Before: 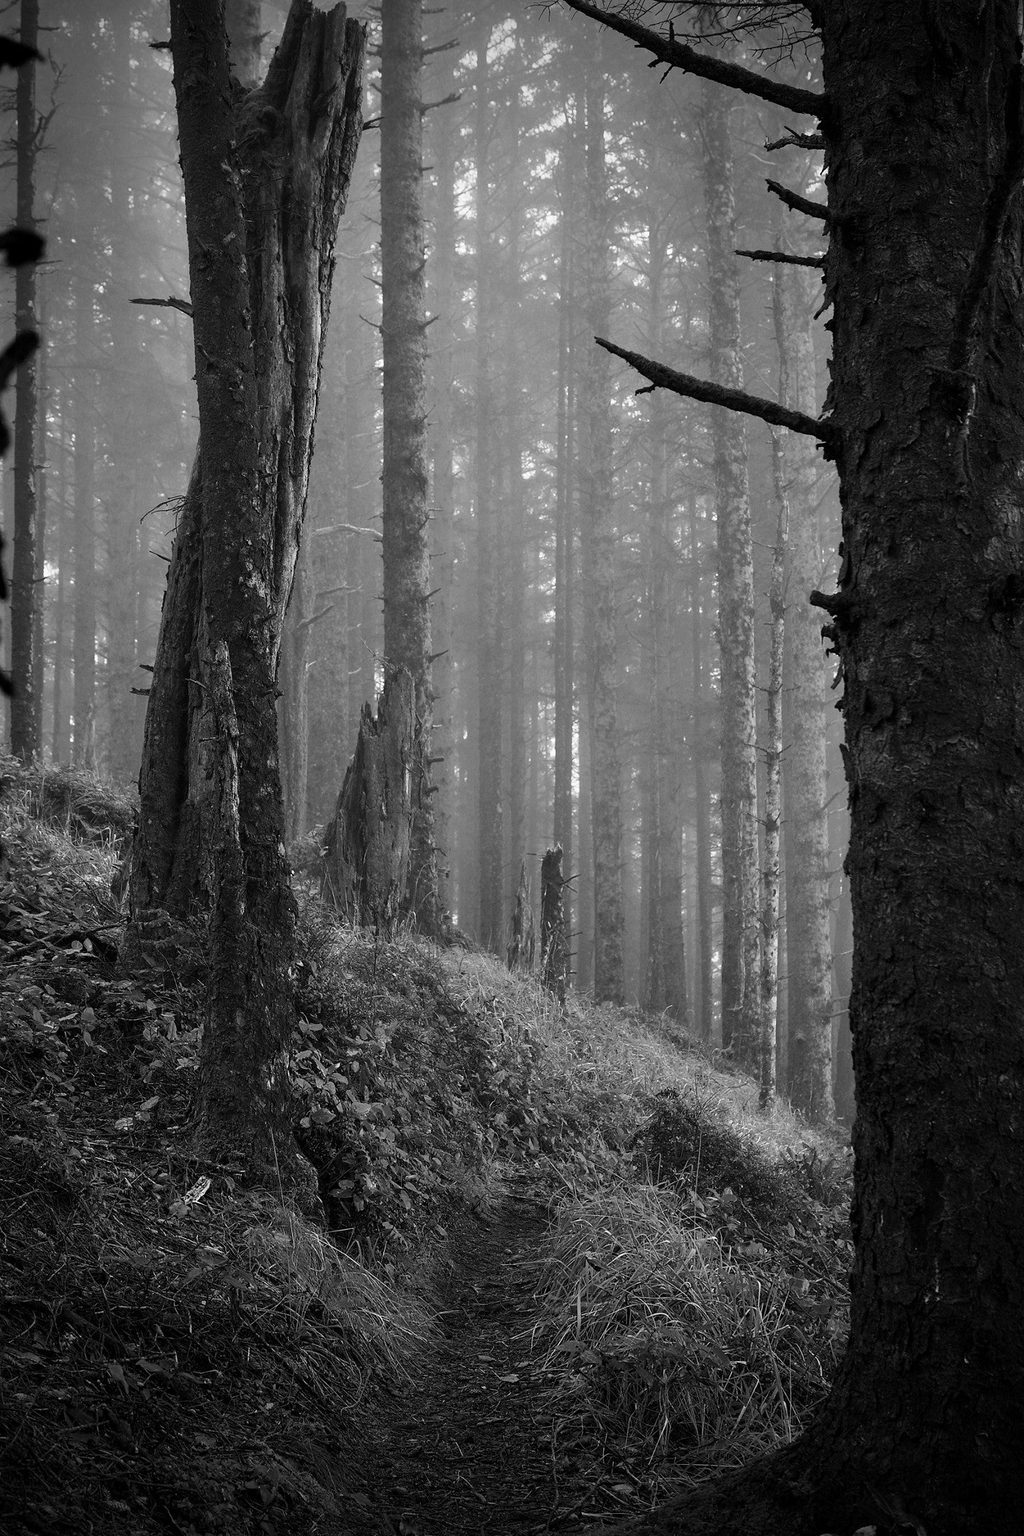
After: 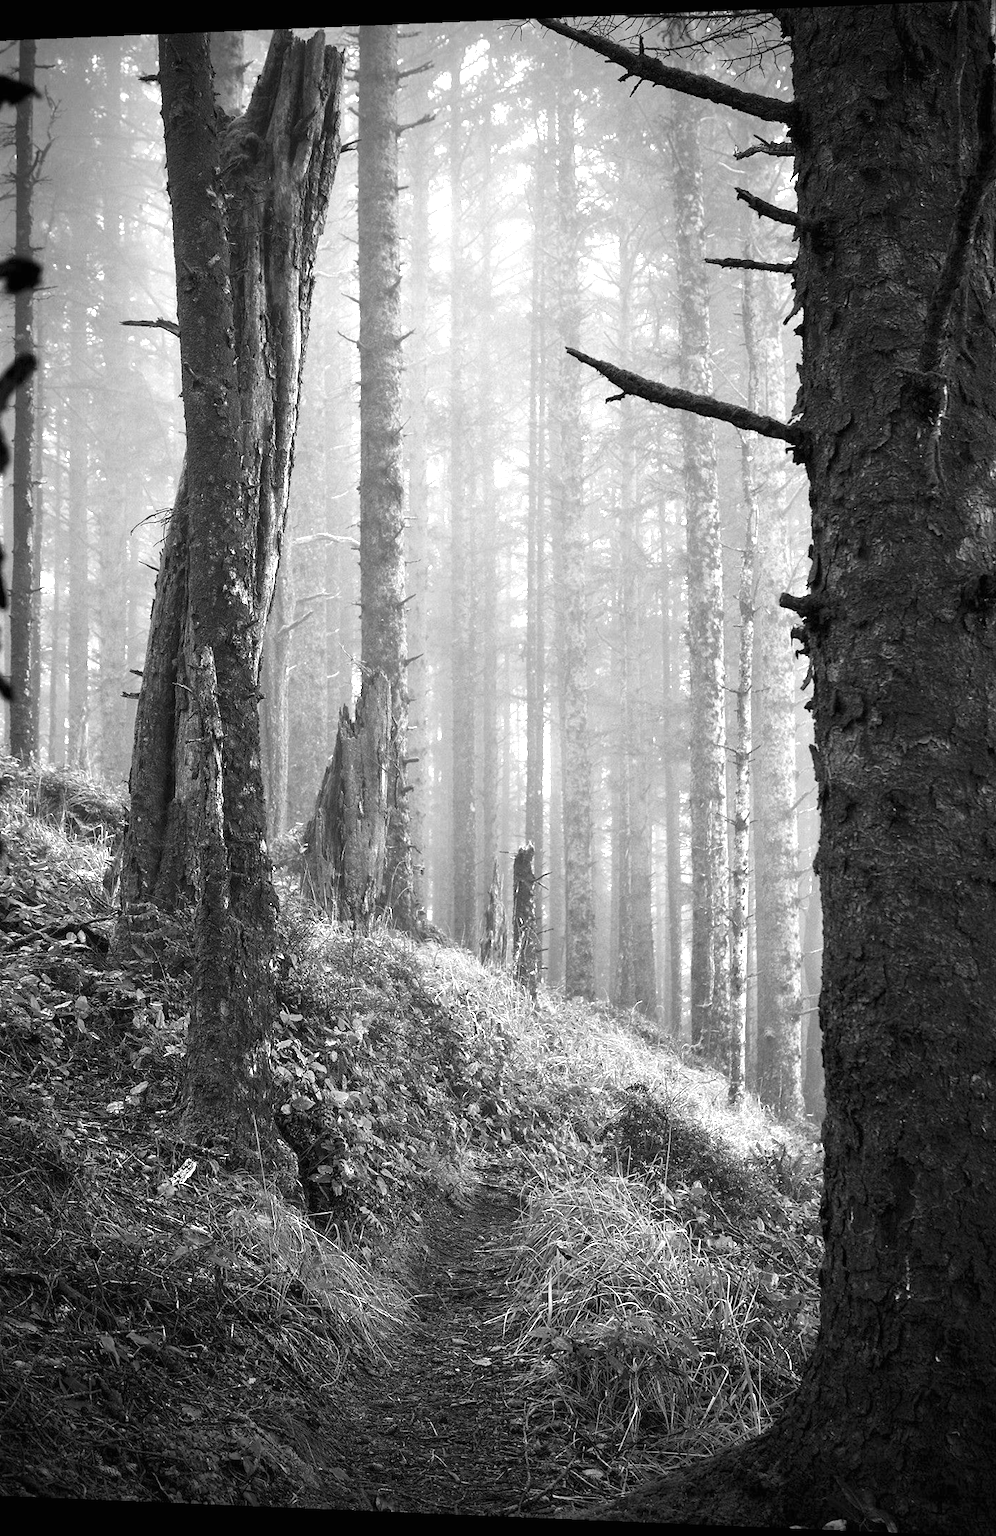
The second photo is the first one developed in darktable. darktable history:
rotate and perspective: lens shift (horizontal) -0.055, automatic cropping off
exposure: black level correction 0, exposure 1.5 EV, compensate exposure bias true, compensate highlight preservation false
